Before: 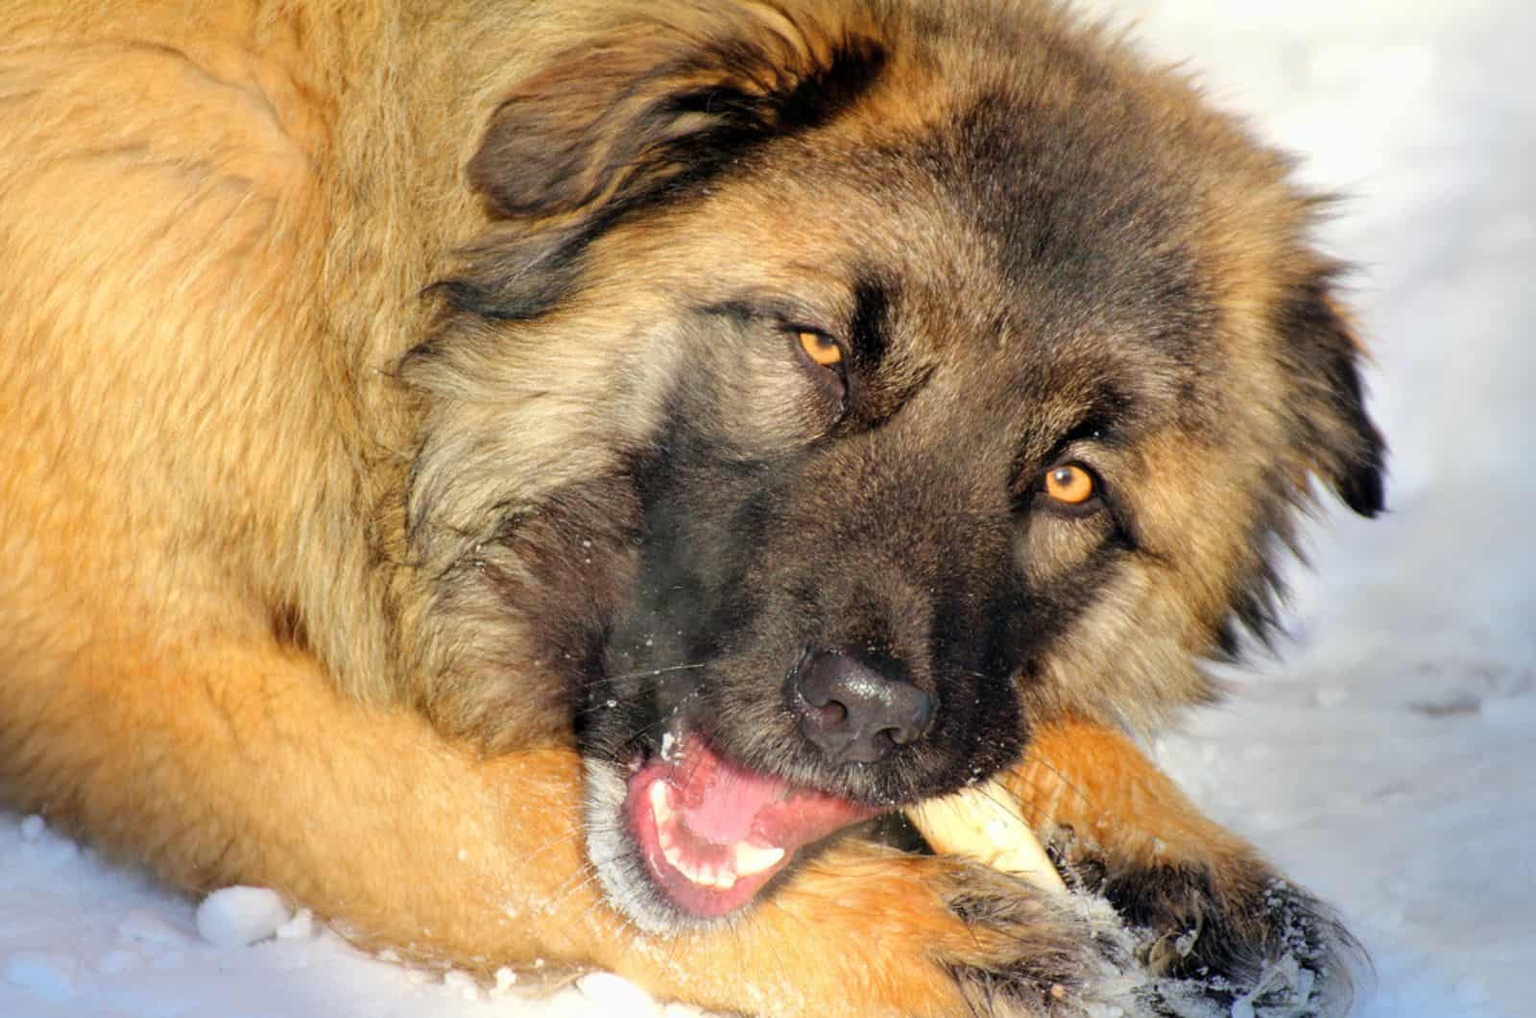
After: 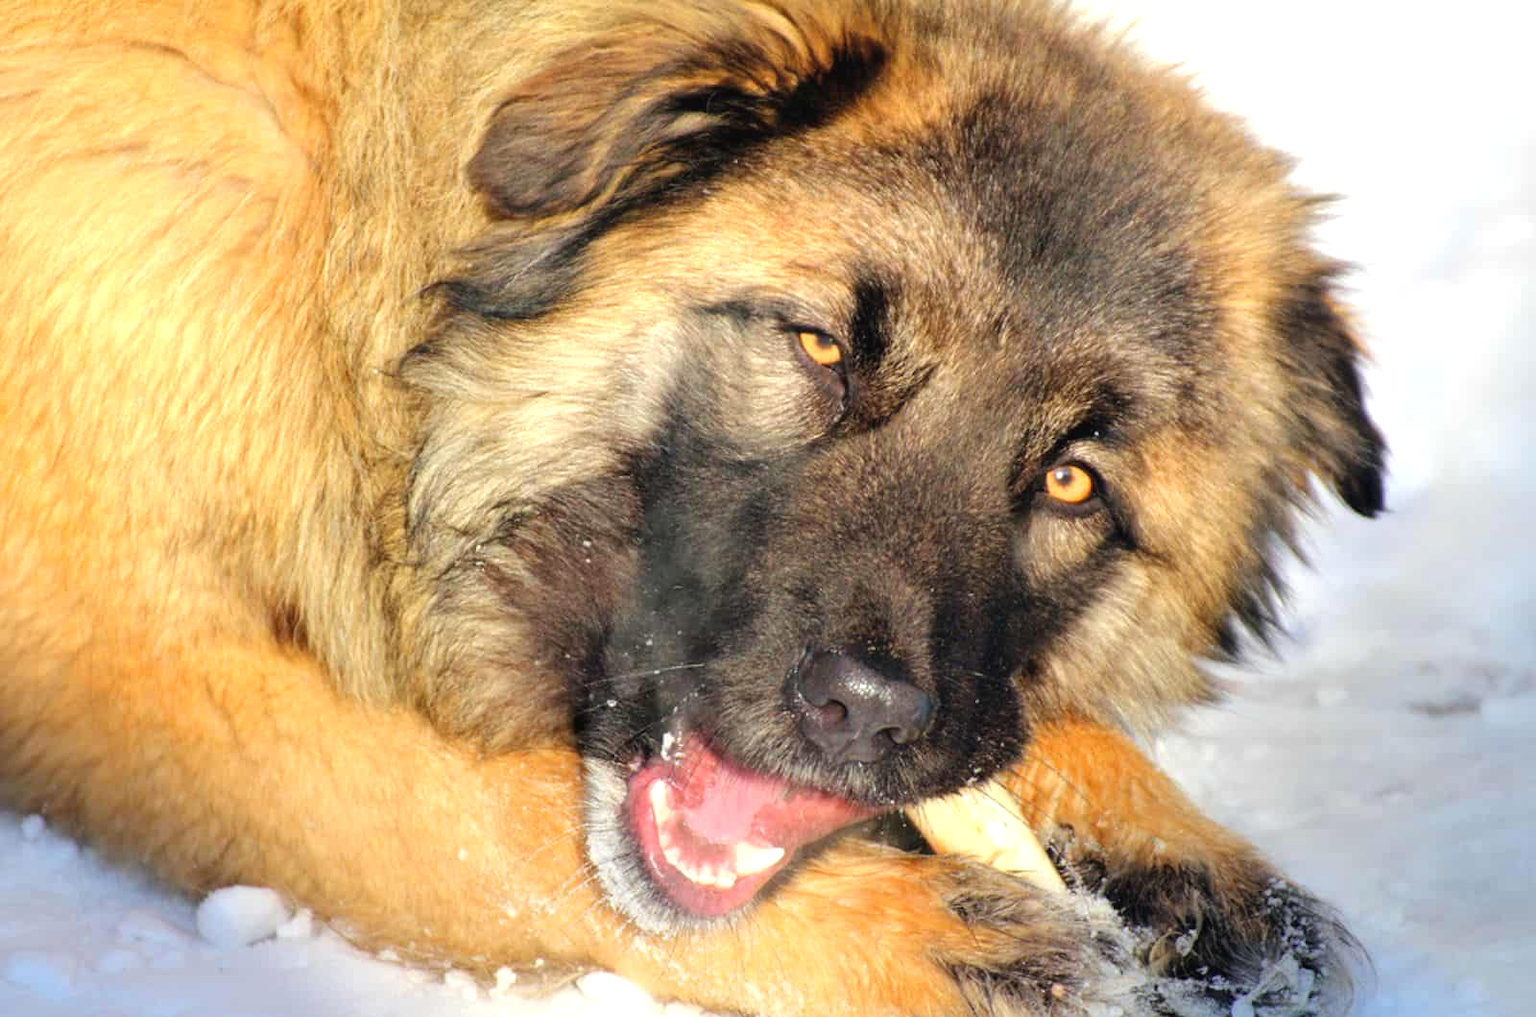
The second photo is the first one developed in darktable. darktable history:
graduated density: rotation -180°, offset 27.42
exposure: black level correction -0.002, exposure 0.54 EV, compensate highlight preservation false
